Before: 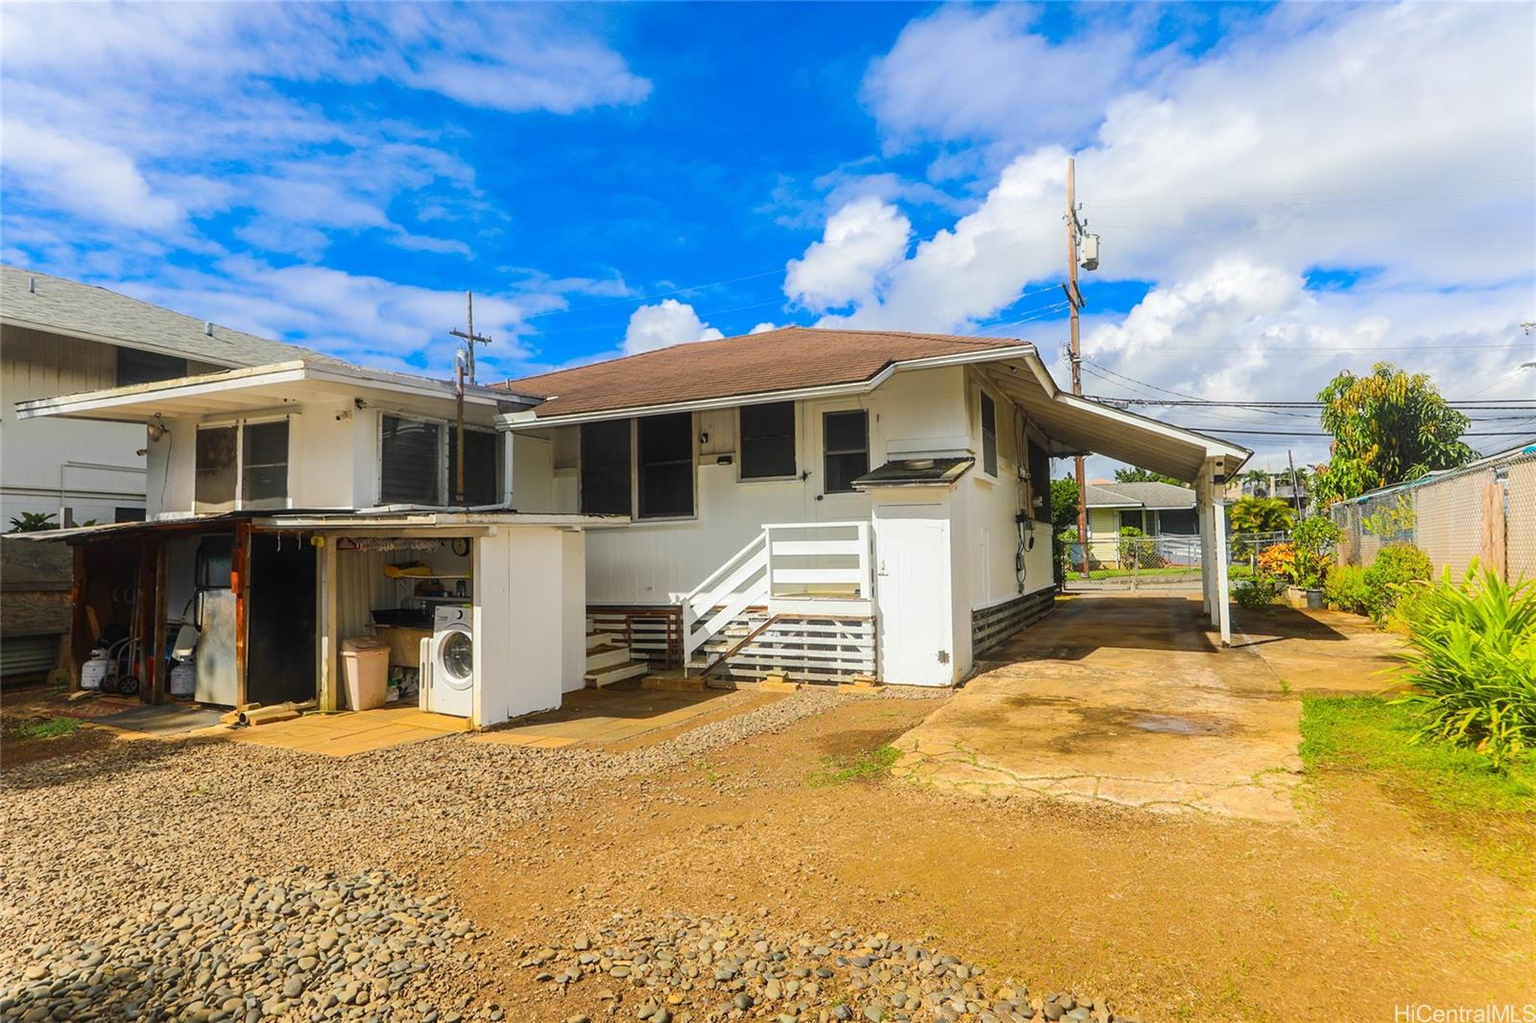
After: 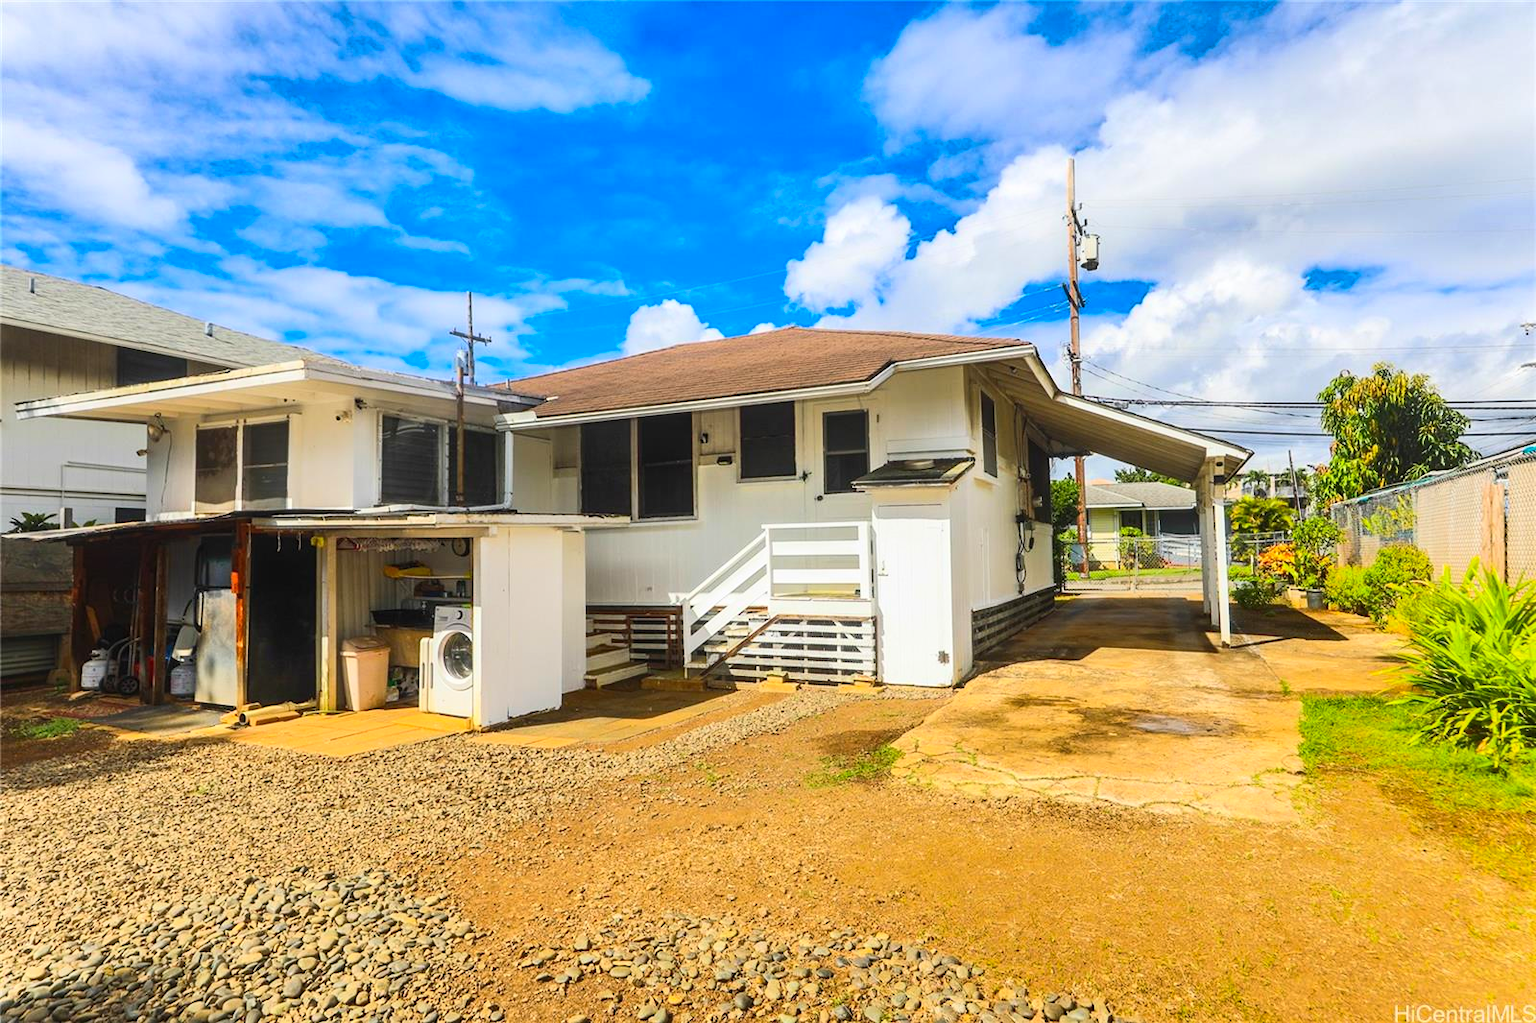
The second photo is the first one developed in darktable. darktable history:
contrast brightness saturation: contrast 0.204, brightness 0.162, saturation 0.229
shadows and highlights: shadows 6, highlights color adjustment 0.728%, soften with gaussian
